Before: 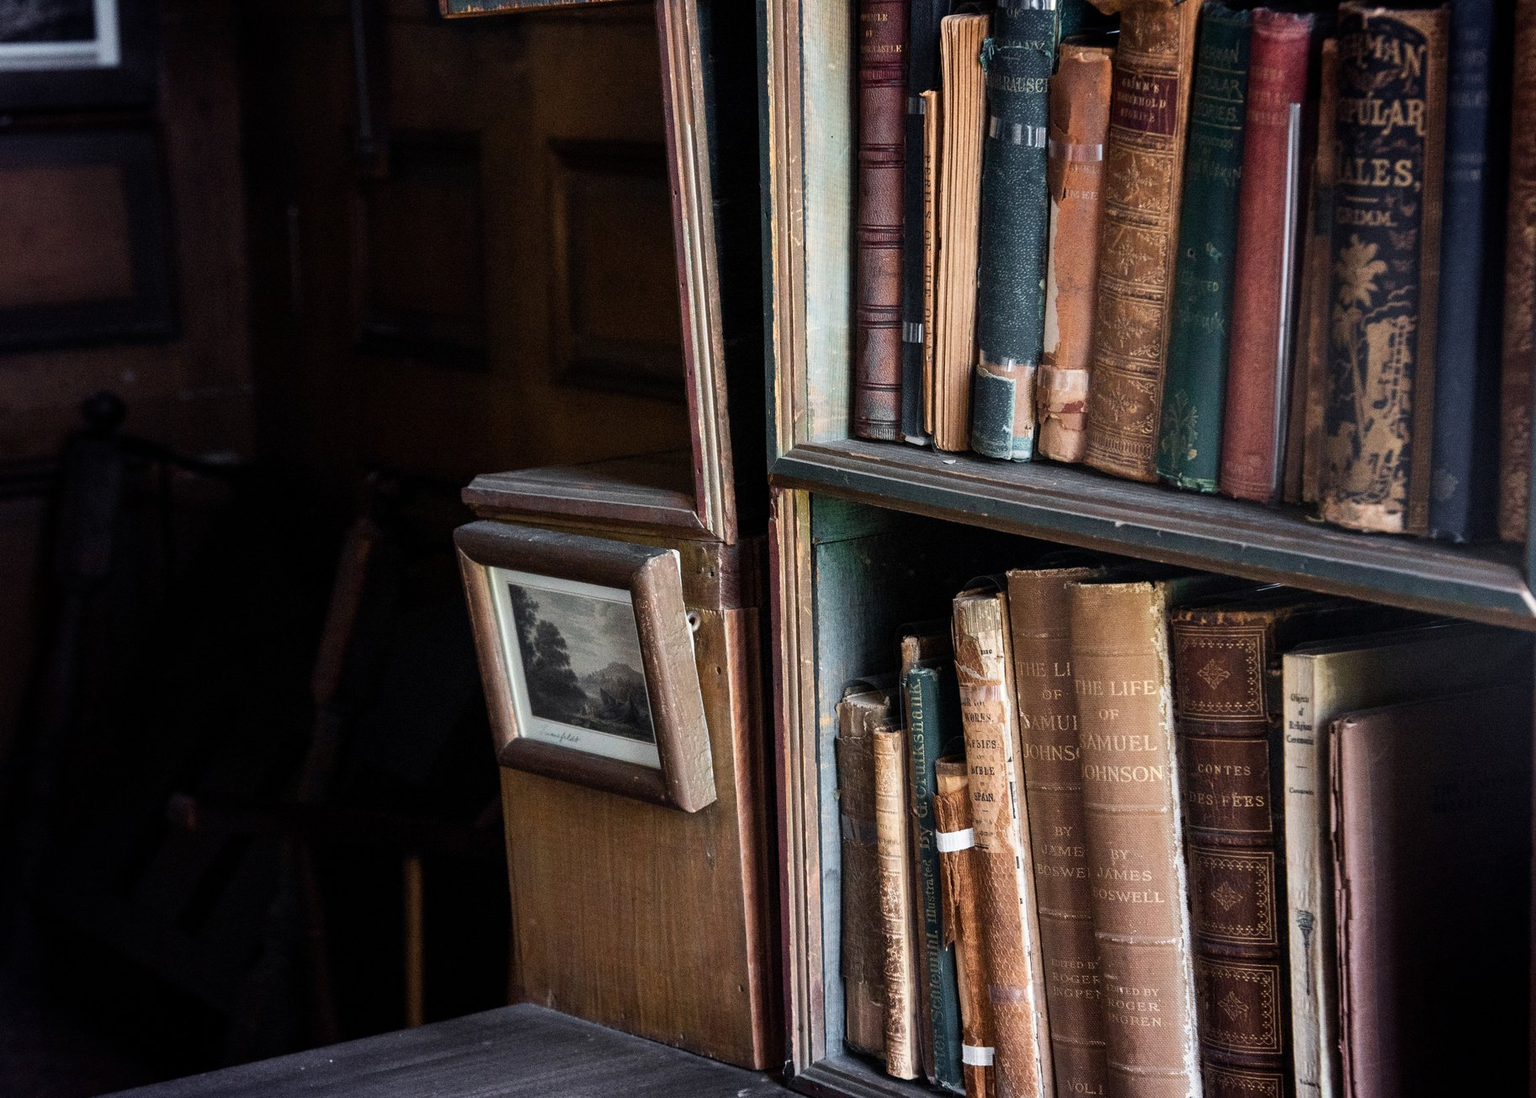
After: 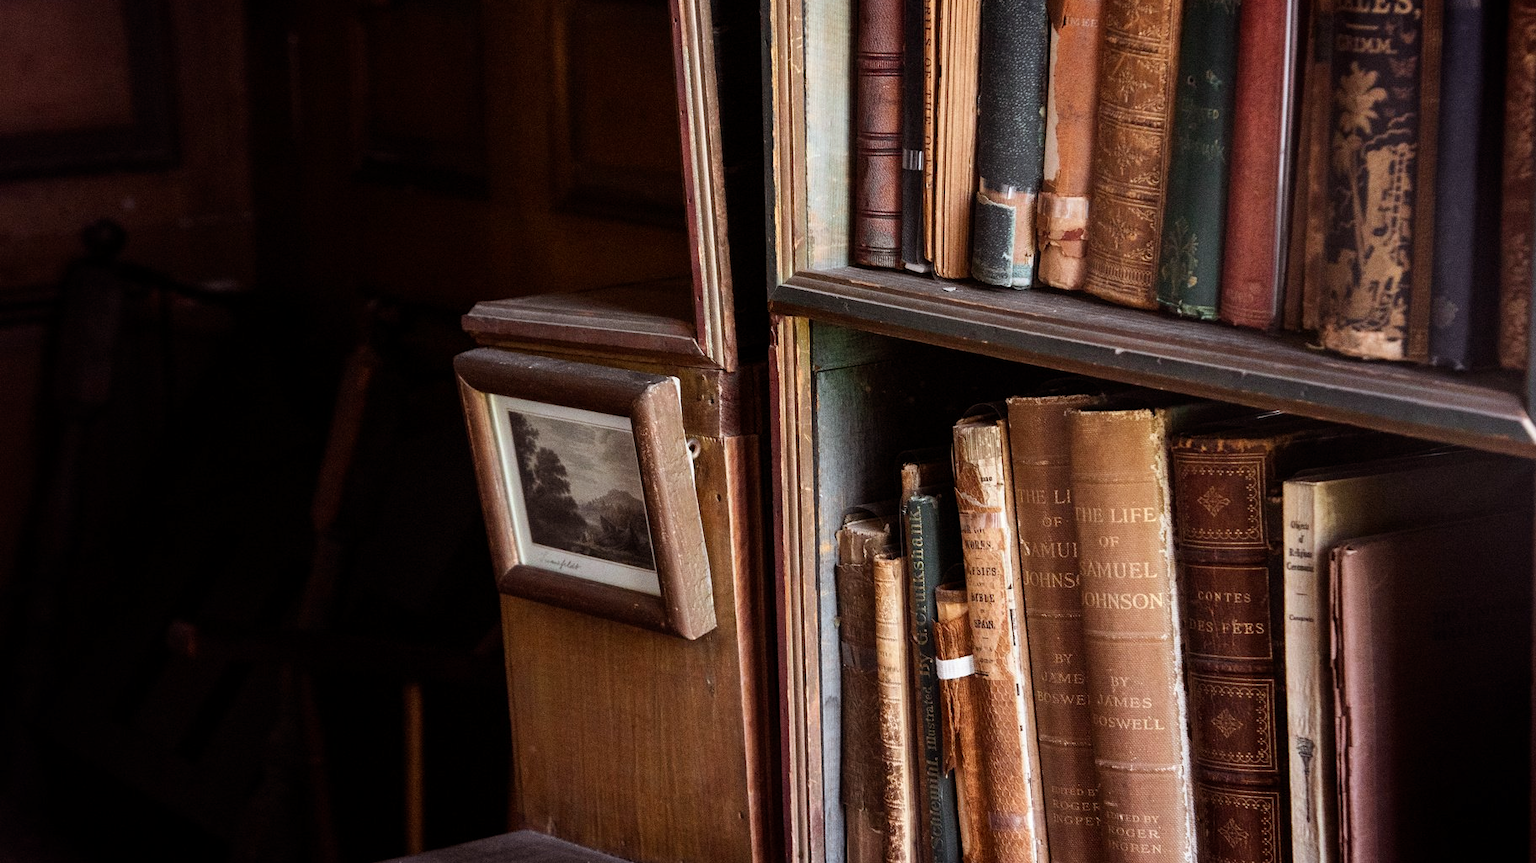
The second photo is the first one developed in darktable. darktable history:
rgb levels: mode RGB, independent channels, levels [[0, 0.5, 1], [0, 0.521, 1], [0, 0.536, 1]]
crop and rotate: top 15.774%, bottom 5.506%
